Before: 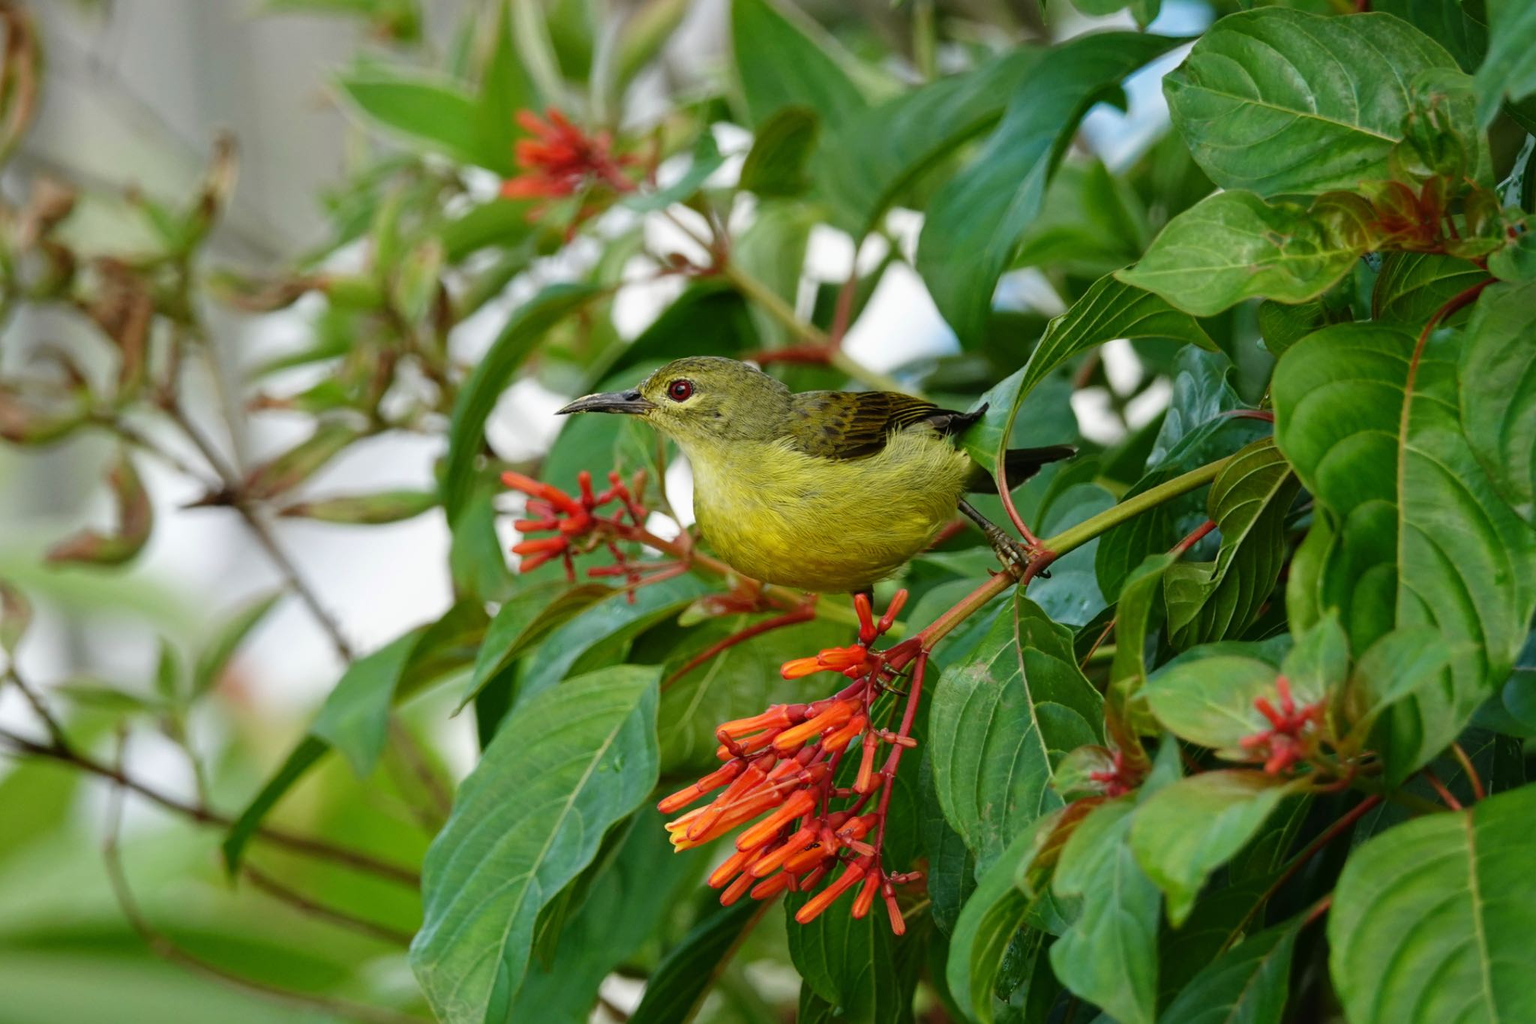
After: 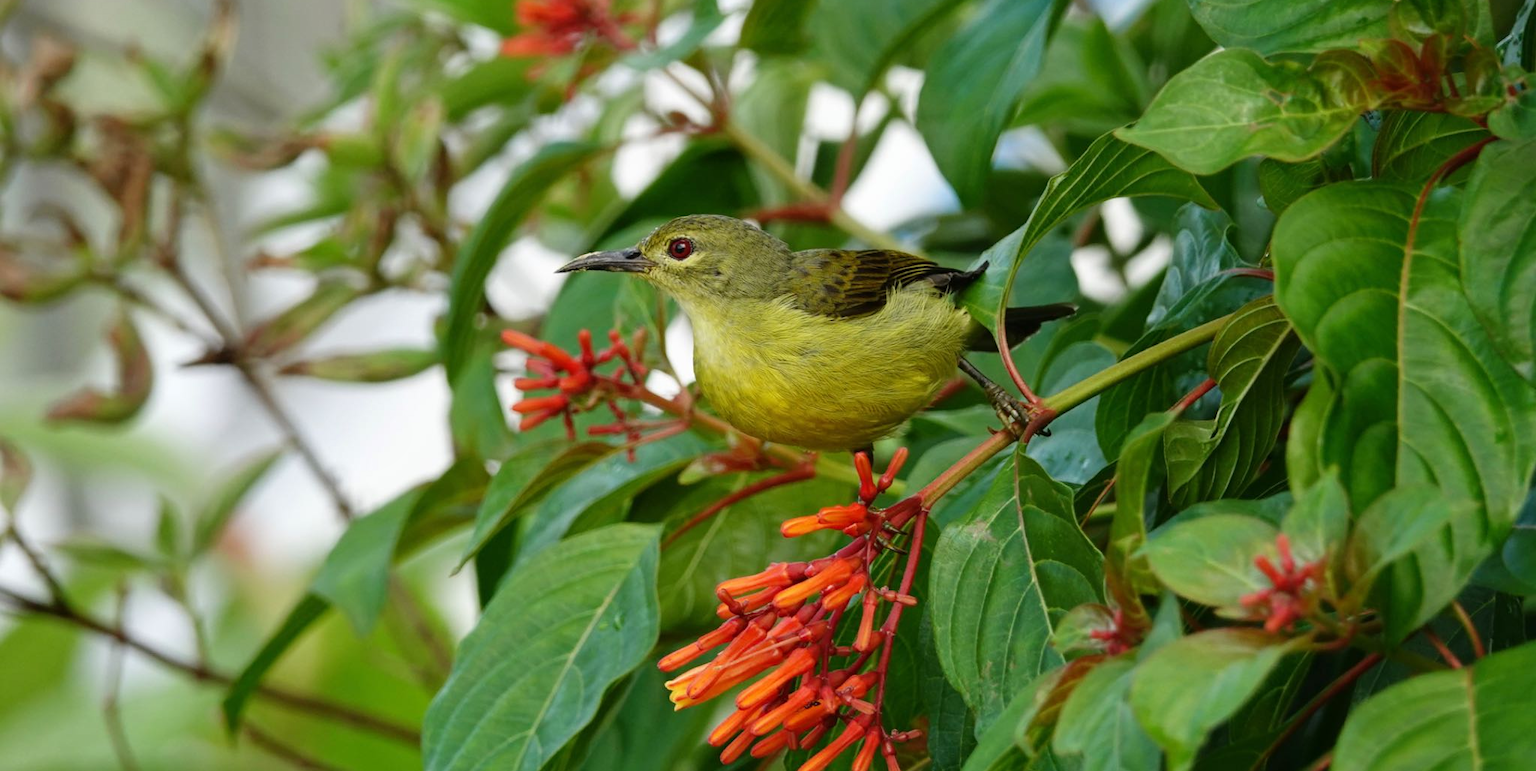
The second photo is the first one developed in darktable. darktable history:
tone equalizer: mask exposure compensation -0.505 EV
crop: top 13.861%, bottom 10.75%
